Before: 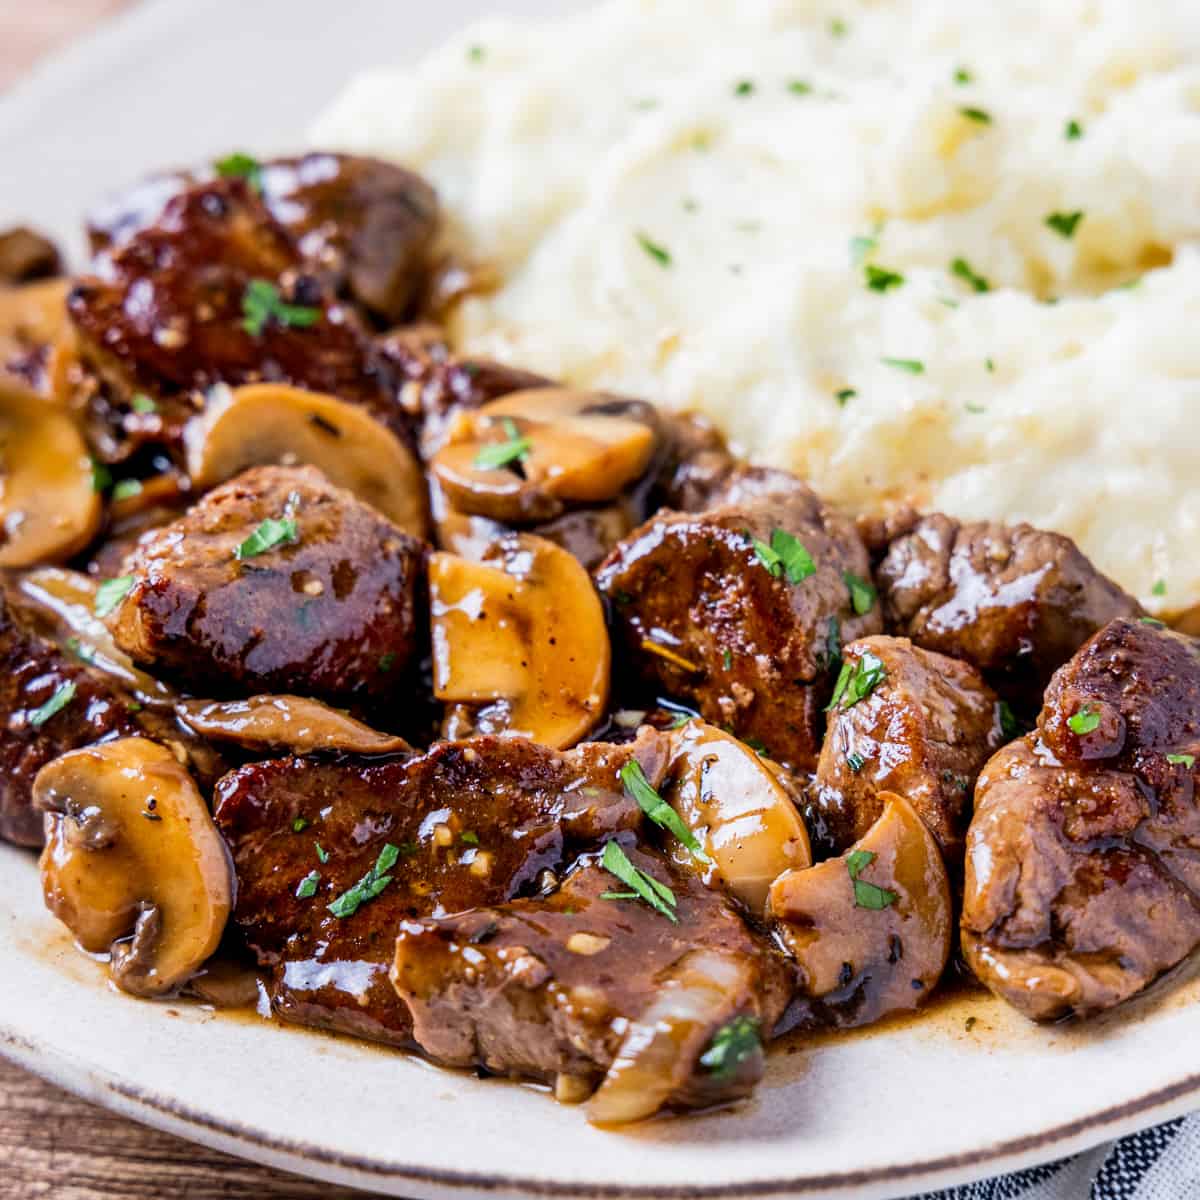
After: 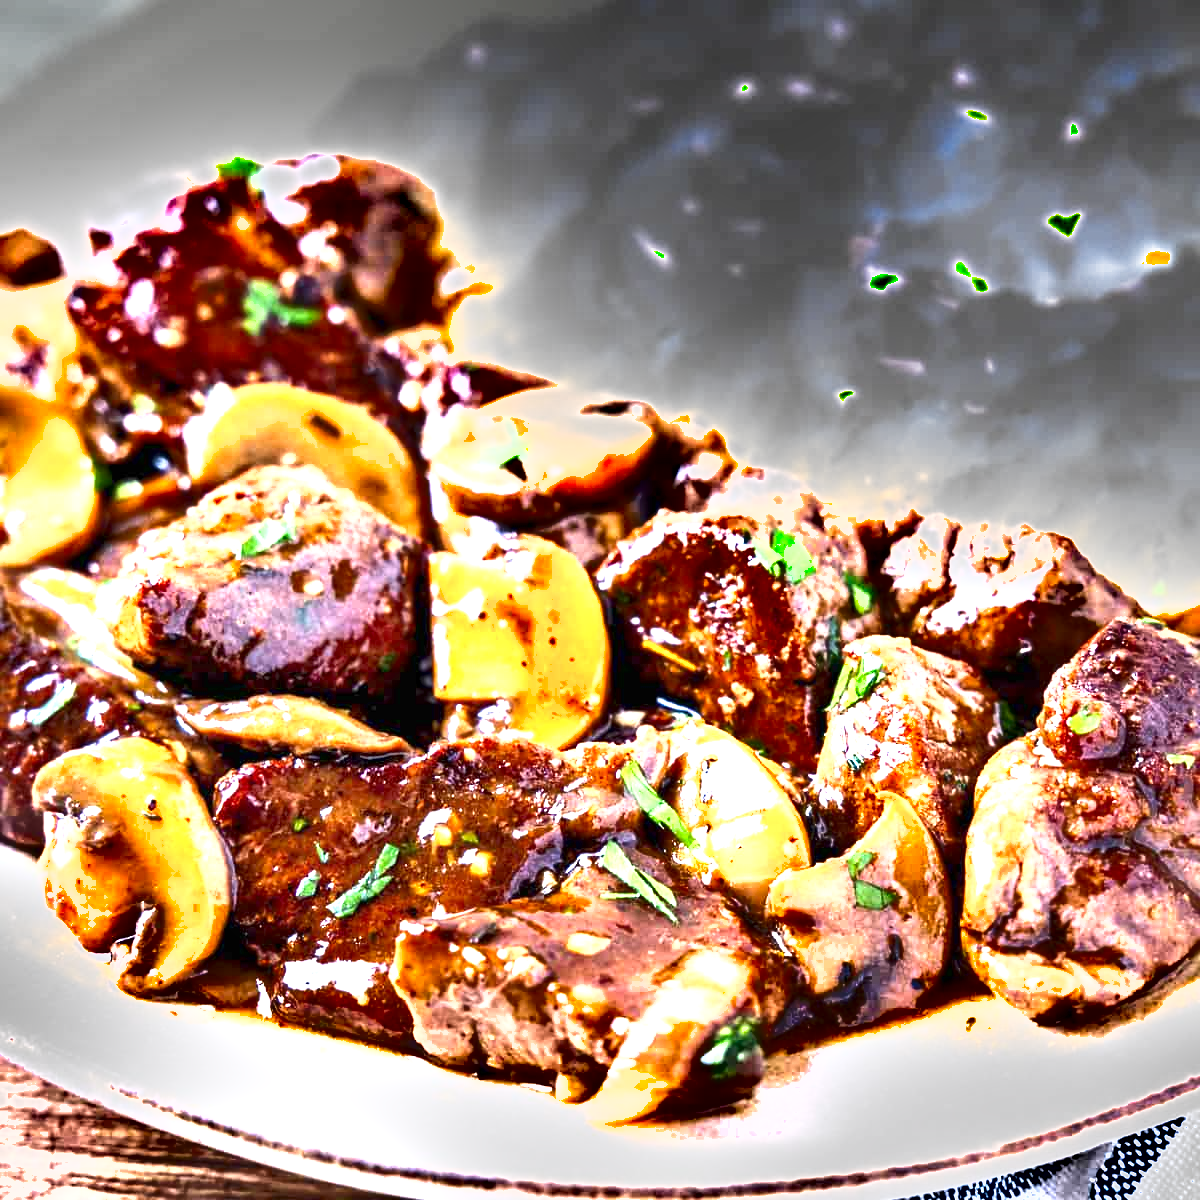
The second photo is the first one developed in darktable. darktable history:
shadows and highlights: shadows 52.42, soften with gaussian
exposure: exposure 2.003 EV, compensate highlight preservation false
